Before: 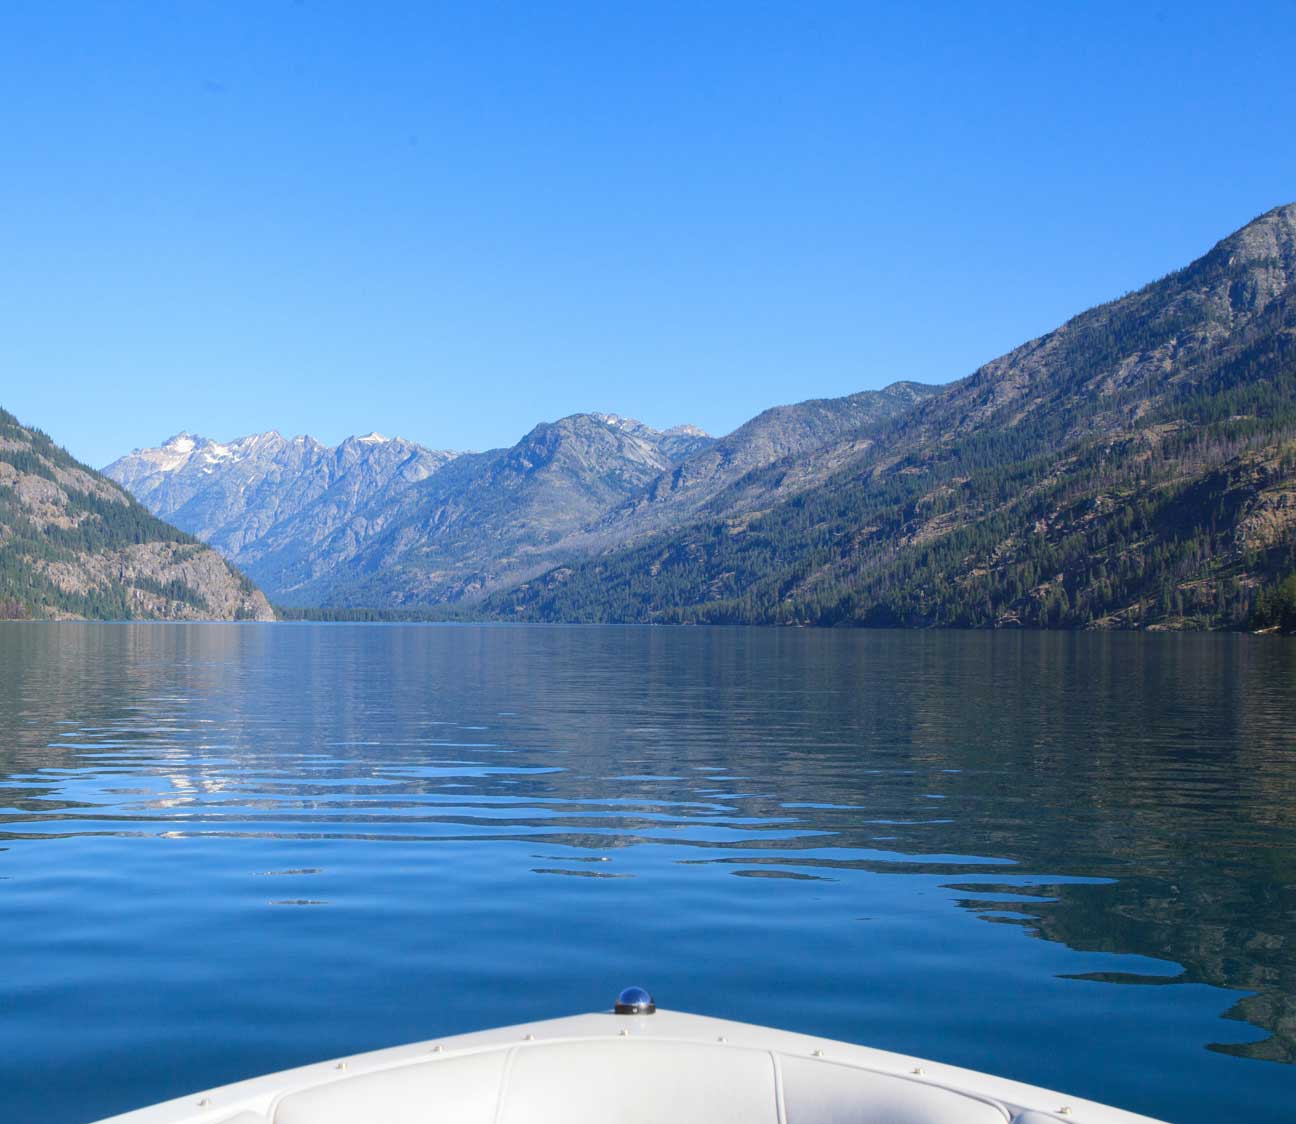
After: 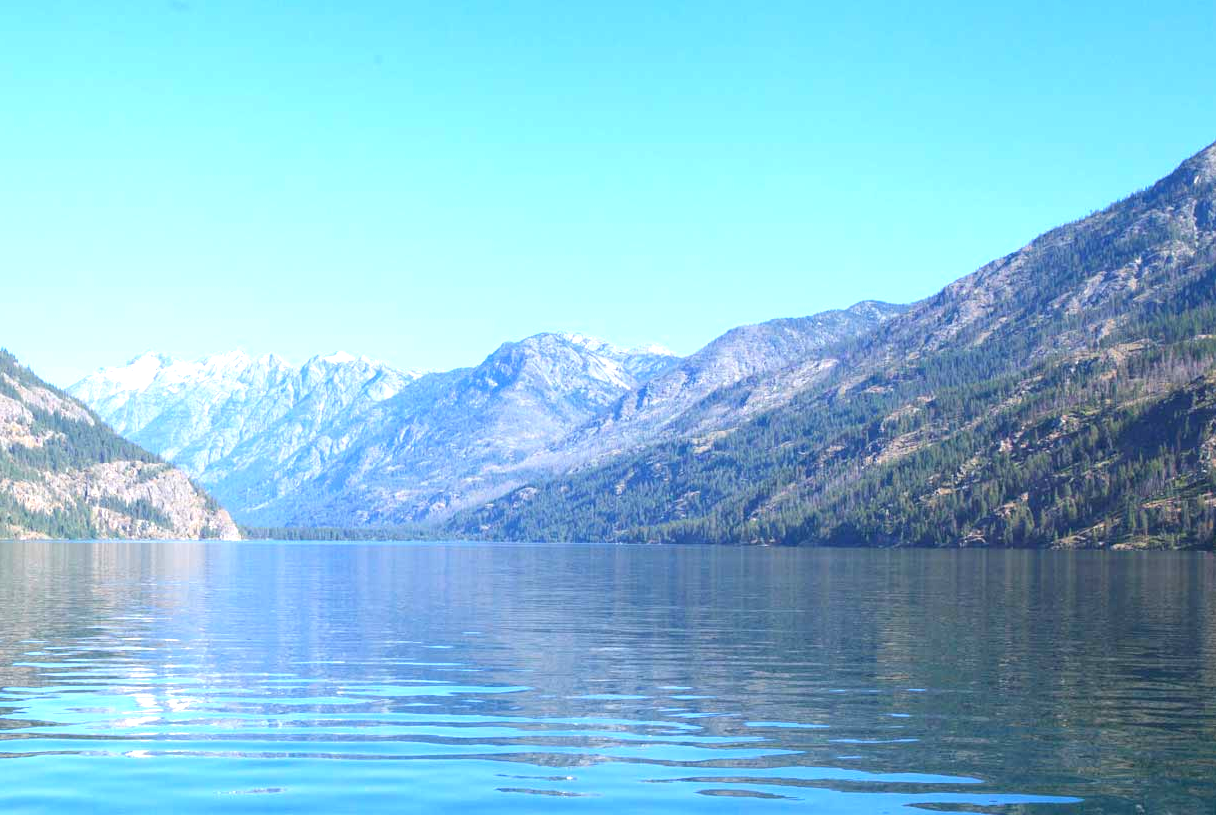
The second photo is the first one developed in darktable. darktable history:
crop: left 2.737%, top 7.287%, right 3.421%, bottom 20.179%
contrast brightness saturation: contrast 0.05, brightness 0.06, saturation 0.01
exposure: black level correction 0.001, exposure 1.116 EV, compensate highlight preservation false
